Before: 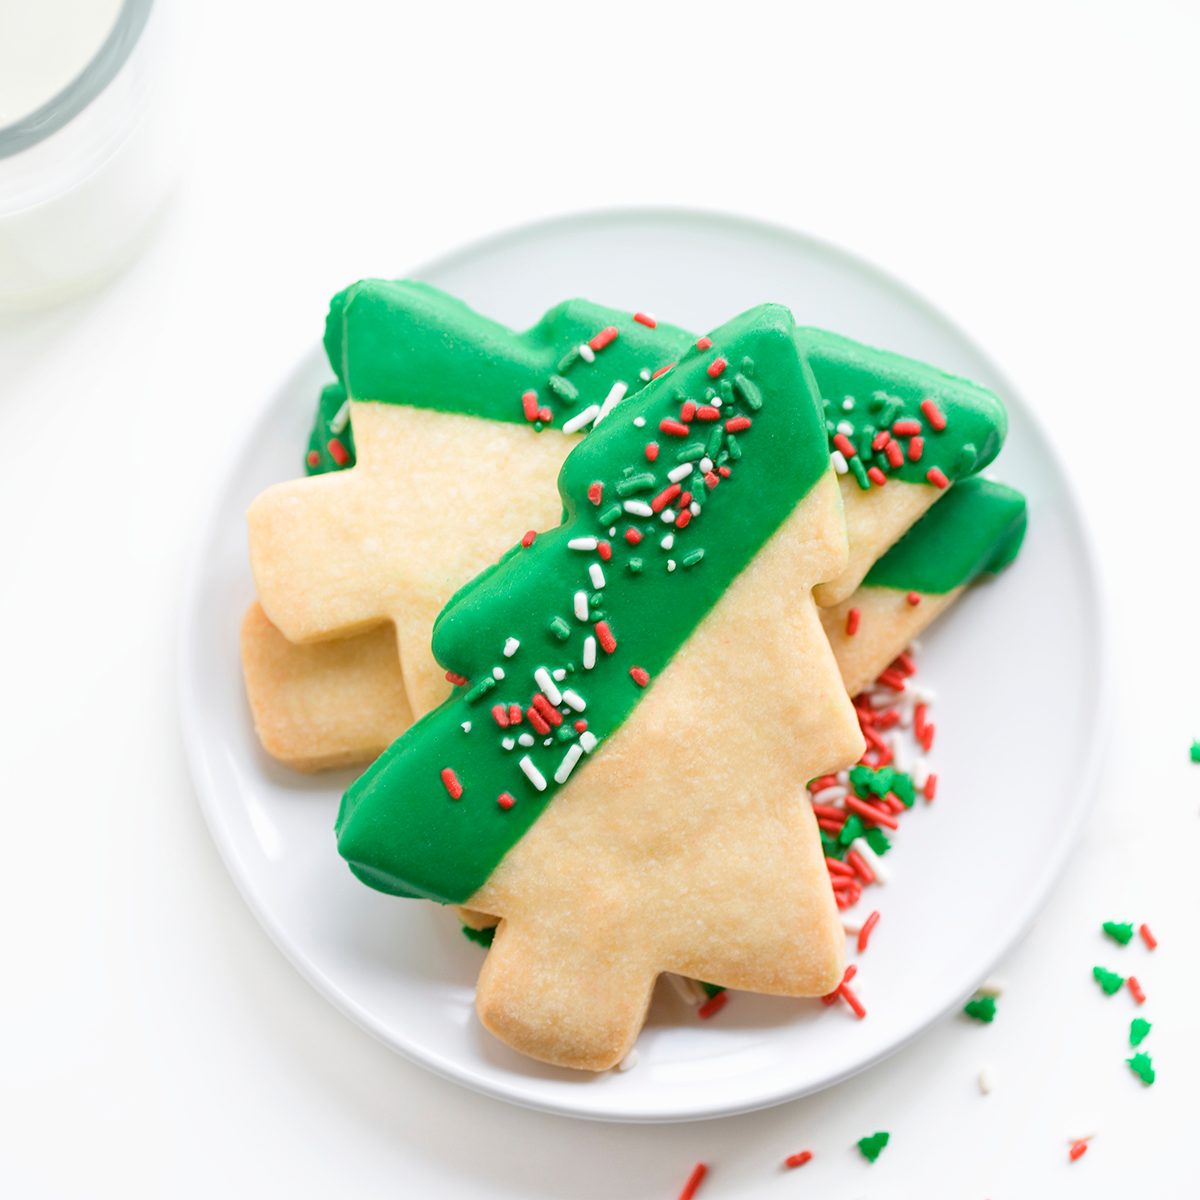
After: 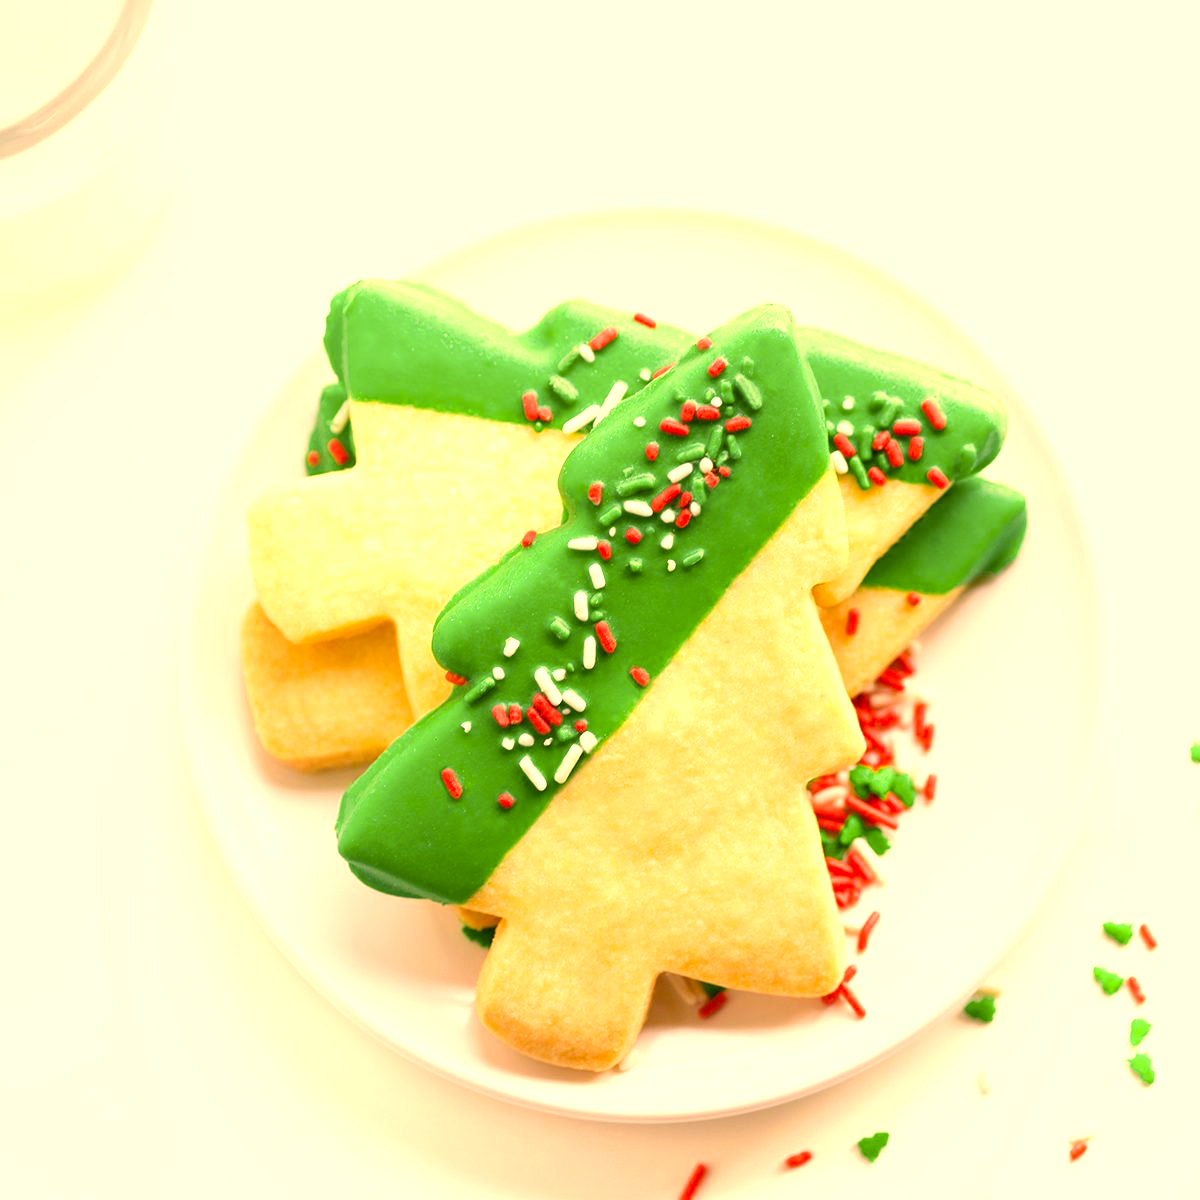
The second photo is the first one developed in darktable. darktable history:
color correction: highlights a* 17.94, highlights b* 35.39, shadows a* 1.48, shadows b* 6.42, saturation 1.01
exposure: exposure 0.669 EV, compensate highlight preservation false
